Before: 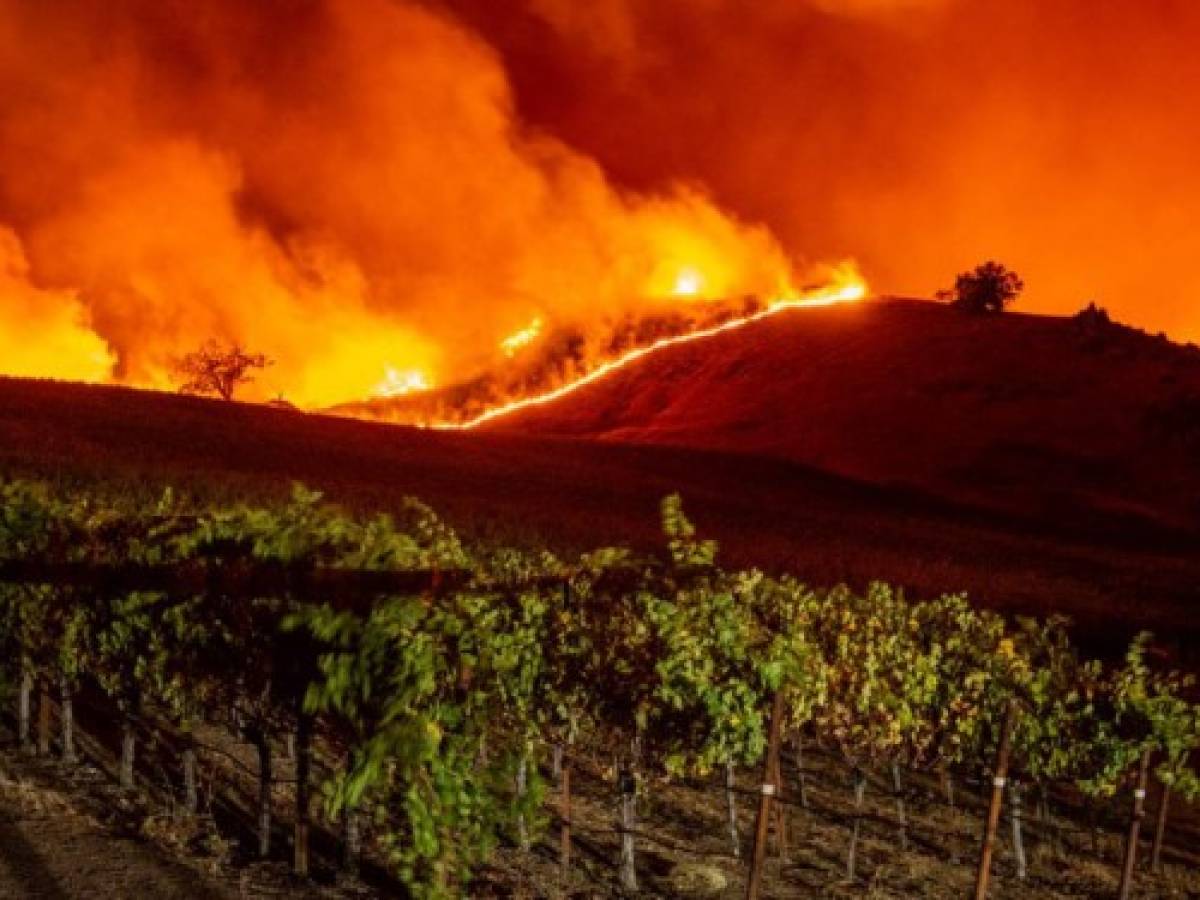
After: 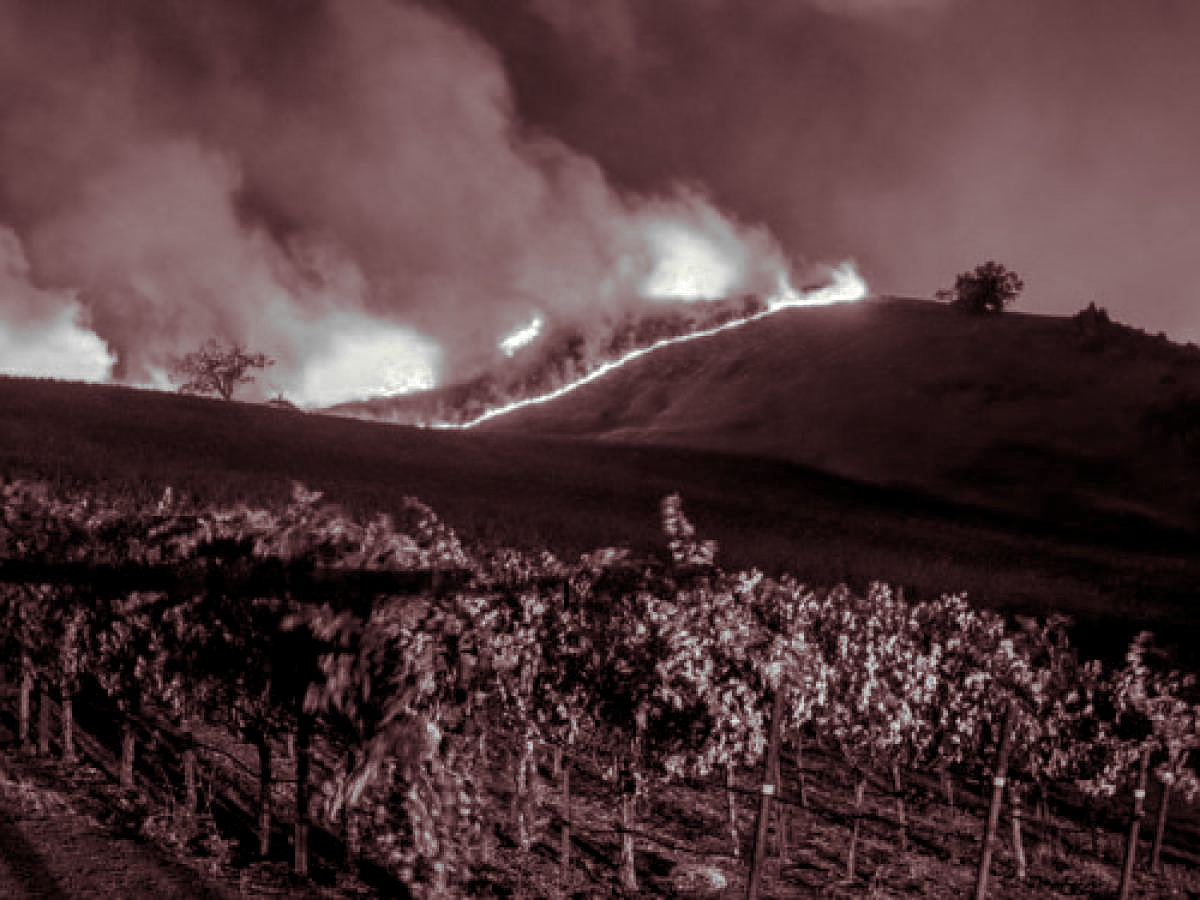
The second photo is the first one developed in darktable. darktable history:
sharpen: on, module defaults
local contrast: on, module defaults
color zones: curves: ch0 [(0.002, 0.593) (0.143, 0.417) (0.285, 0.541) (0.455, 0.289) (0.608, 0.327) (0.727, 0.283) (0.869, 0.571) (1, 0.603)]; ch1 [(0, 0) (0.143, 0) (0.286, 0) (0.429, 0) (0.571, 0) (0.714, 0) (0.857, 0)]
shadows and highlights: shadows -20, white point adjustment -2, highlights -35
split-toning: shadows › hue 360°
